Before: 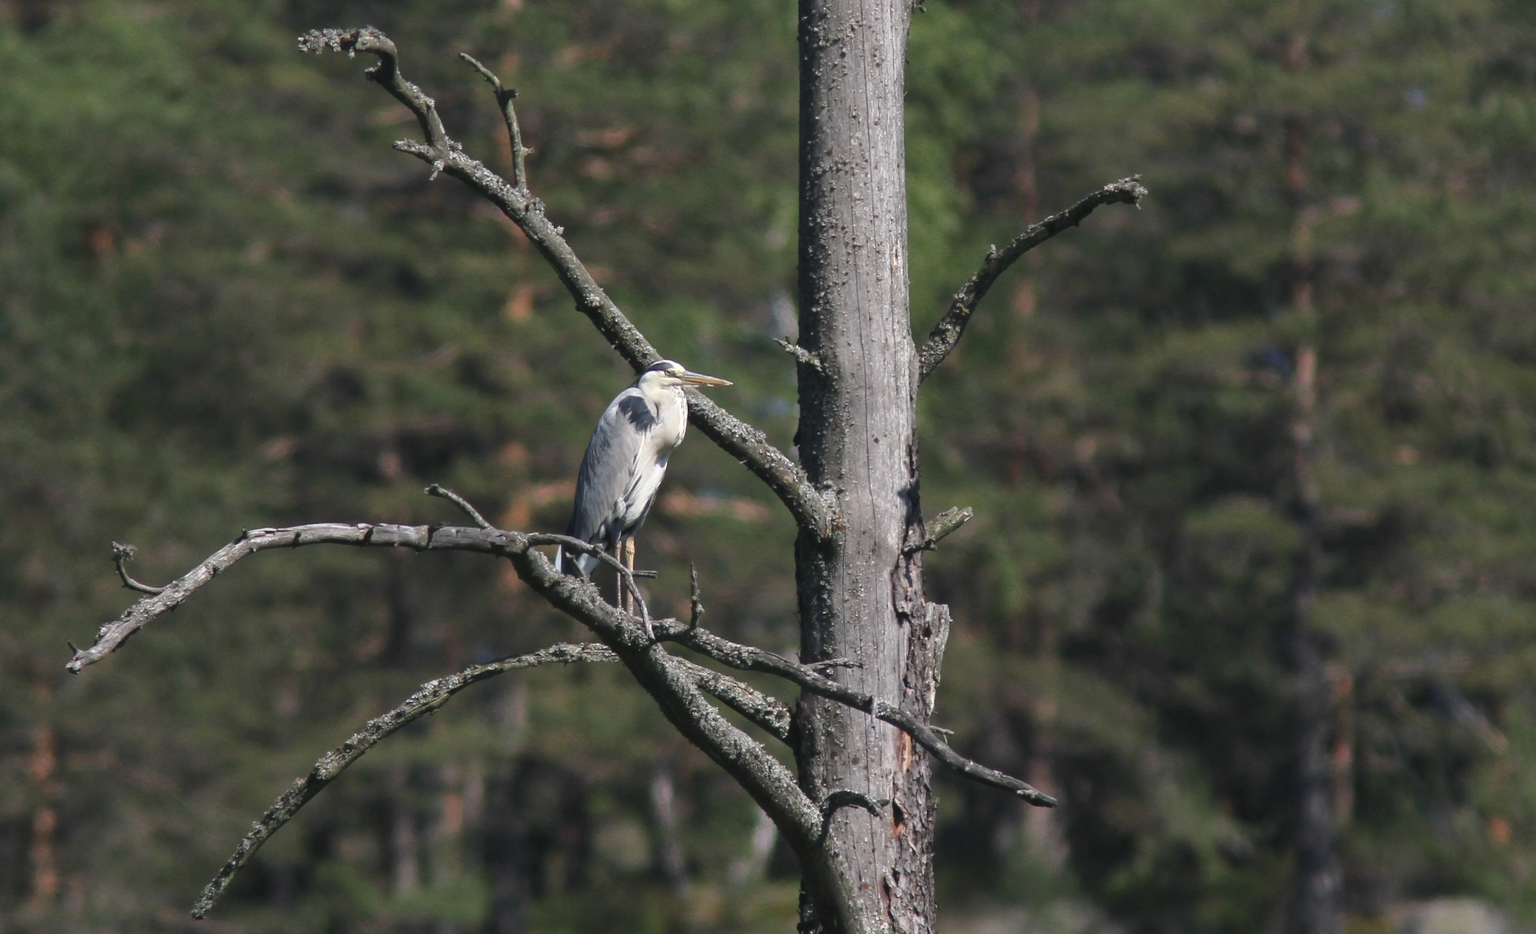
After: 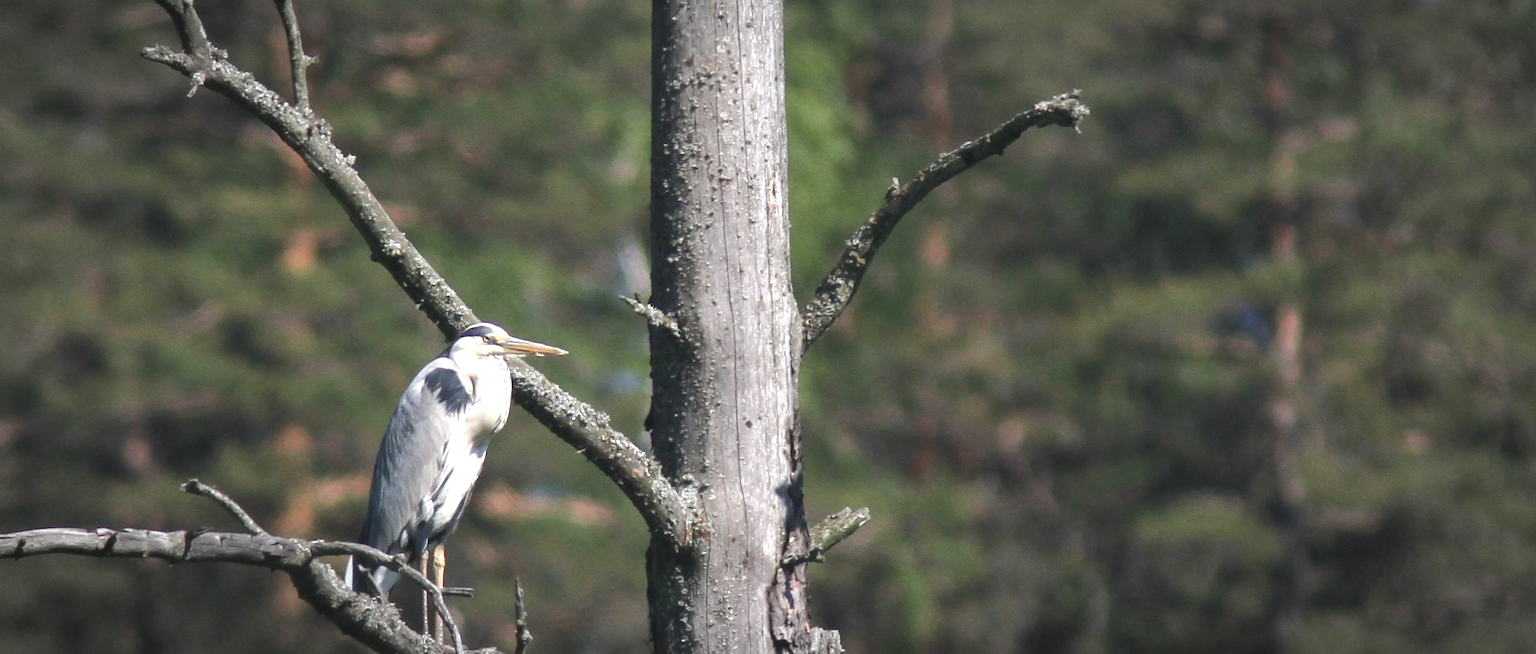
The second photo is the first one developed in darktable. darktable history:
crop: left 18.305%, top 11.065%, right 2.11%, bottom 33.121%
exposure: black level correction 0, exposure 0.693 EV, compensate exposure bias true, compensate highlight preservation false
vignetting: automatic ratio true
